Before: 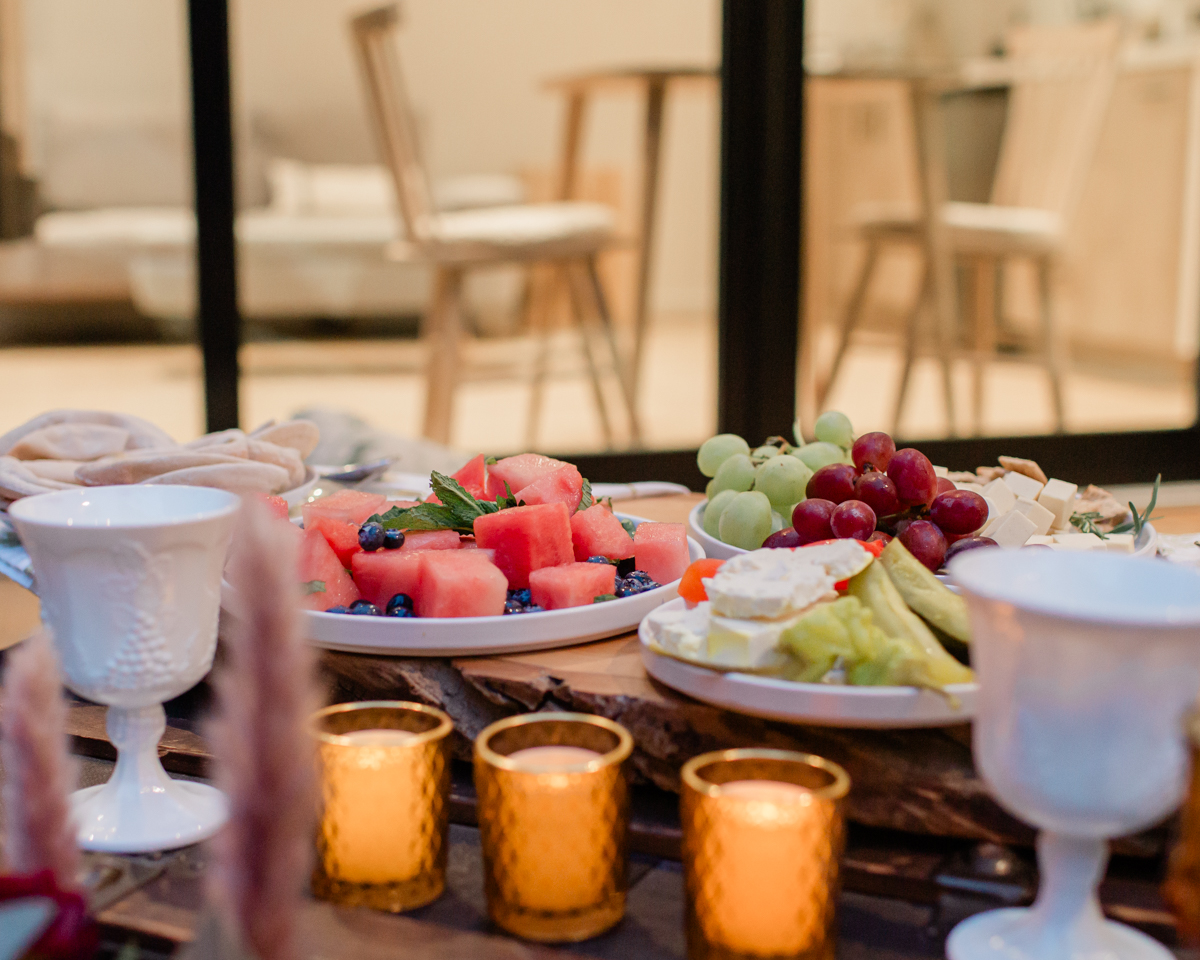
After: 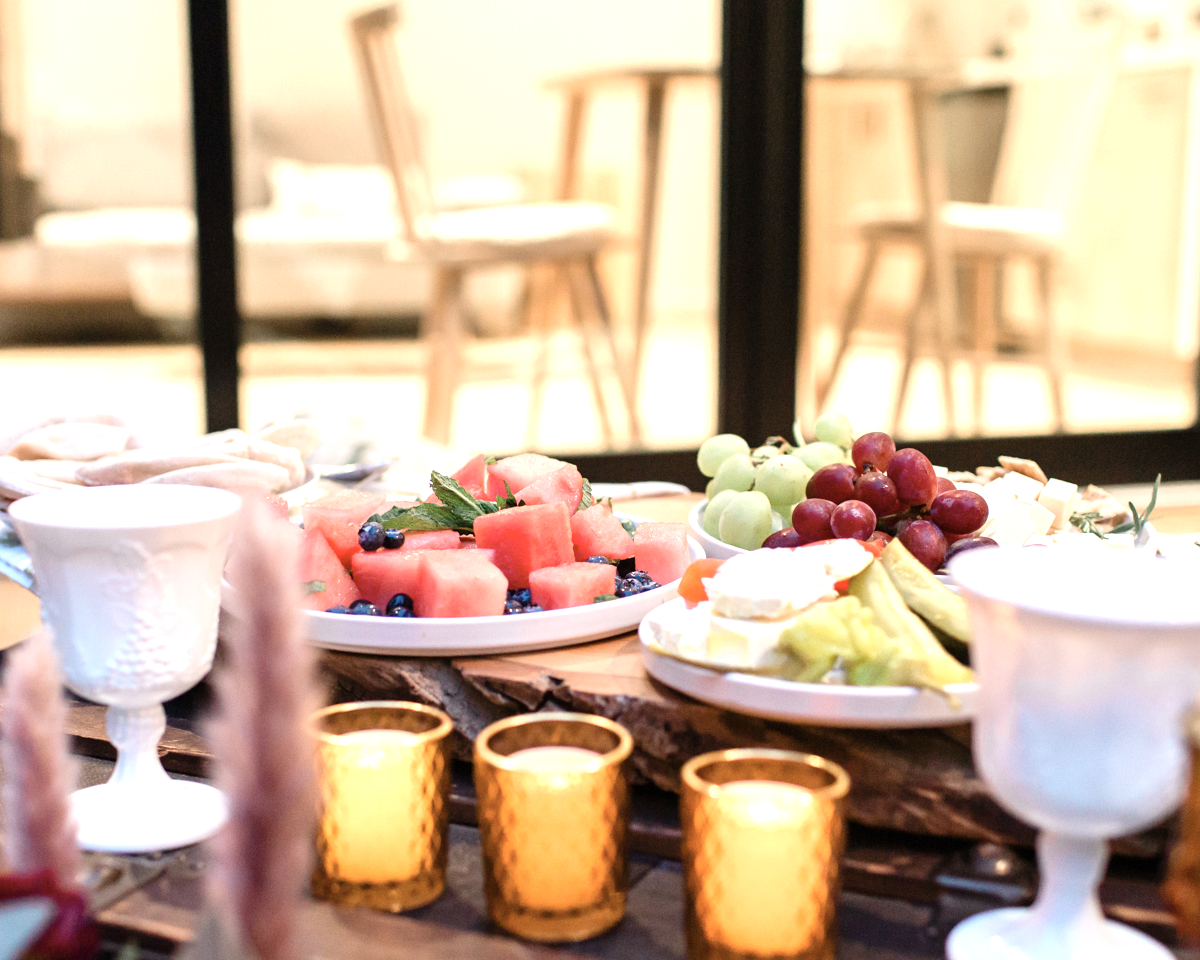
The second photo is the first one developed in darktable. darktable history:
contrast brightness saturation: contrast 0.062, brightness -0.014, saturation -0.223
exposure: exposure 1.149 EV, compensate highlight preservation false
